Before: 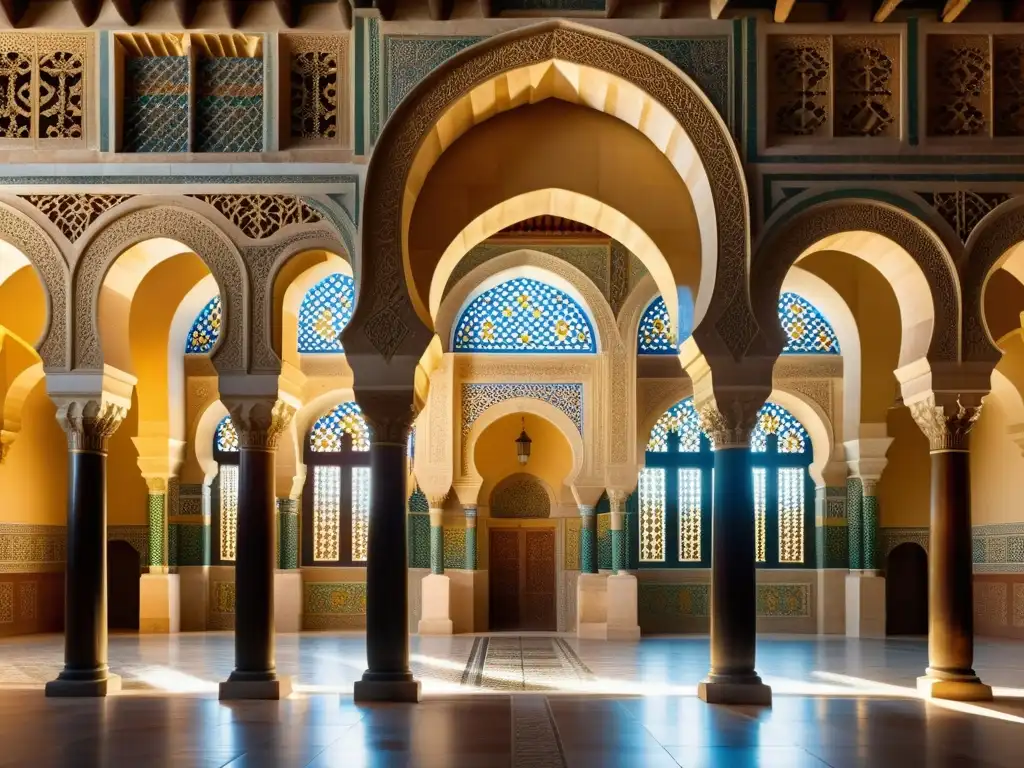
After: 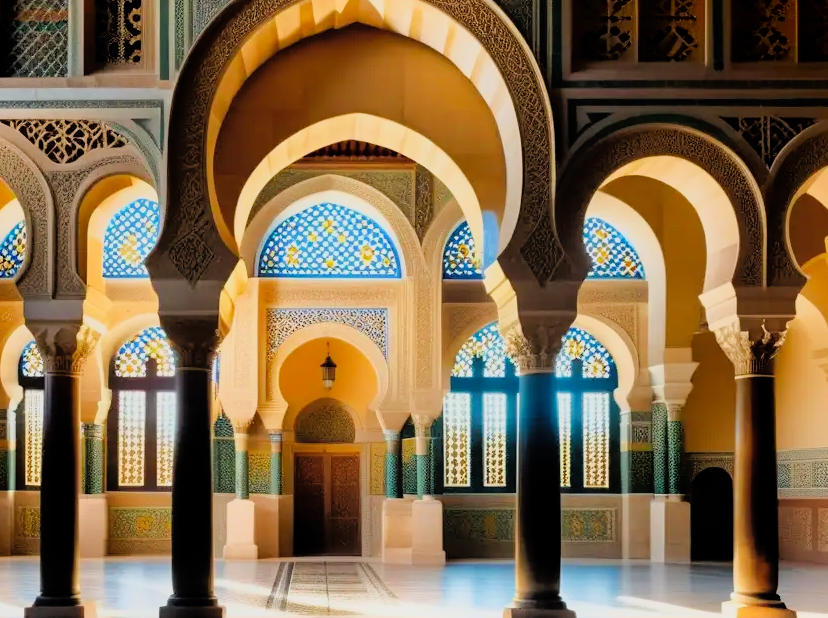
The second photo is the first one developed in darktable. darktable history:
crop: left 19.104%, top 9.831%, right 0.001%, bottom 9.64%
contrast brightness saturation: brightness 0.085, saturation 0.19
filmic rgb: middle gray luminance 29.91%, black relative exposure -9.01 EV, white relative exposure 7 EV, target black luminance 0%, hardness 2.96, latitude 1.35%, contrast 0.962, highlights saturation mix 3.87%, shadows ↔ highlights balance 12.07%
tone curve: curves: ch0 [(0, 0) (0.105, 0.068) (0.181, 0.185) (0.28, 0.291) (0.384, 0.404) (0.485, 0.531) (0.638, 0.681) (0.795, 0.879) (1, 0.977)]; ch1 [(0, 0) (0.161, 0.092) (0.35, 0.33) (0.379, 0.401) (0.456, 0.469) (0.504, 0.5) (0.512, 0.514) (0.58, 0.597) (0.635, 0.646) (1, 1)]; ch2 [(0, 0) (0.371, 0.362) (0.437, 0.437) (0.5, 0.5) (0.53, 0.523) (0.56, 0.58) (0.622, 0.606) (1, 1)], color space Lab, linked channels, preserve colors none
shadows and highlights: shadows -54.72, highlights 85.06, soften with gaussian
